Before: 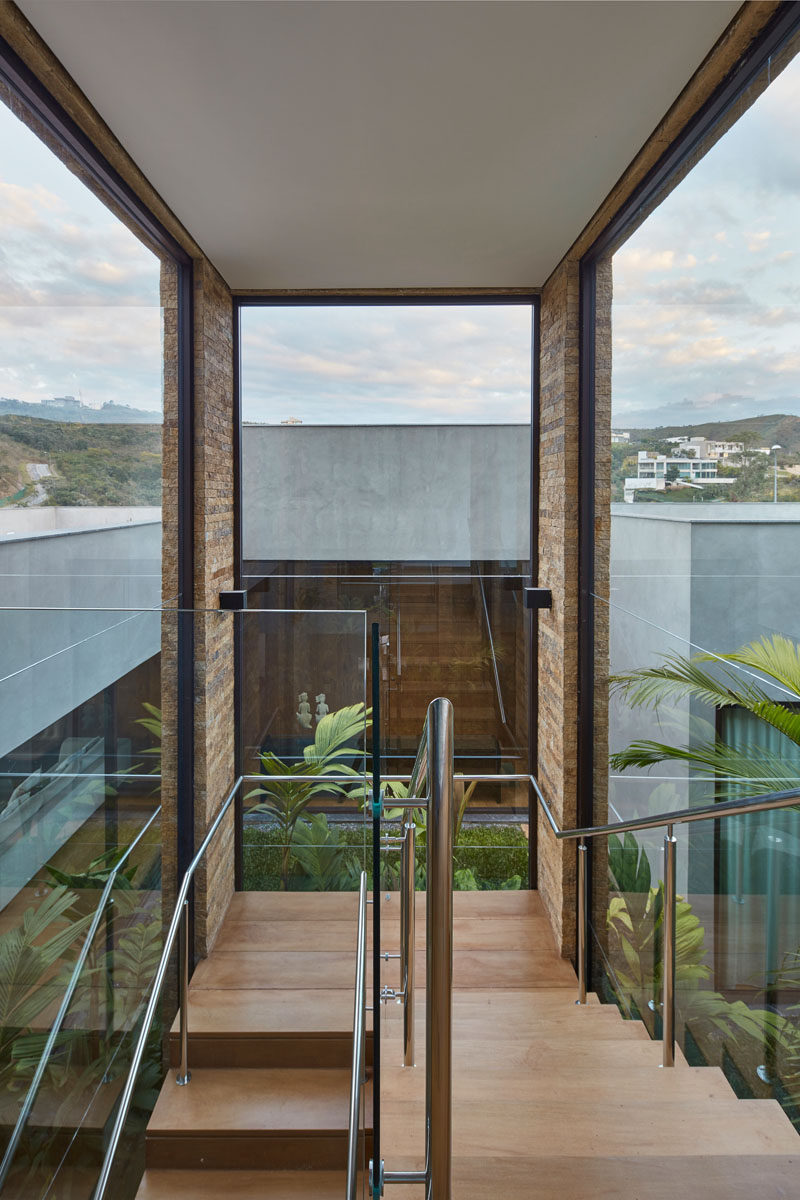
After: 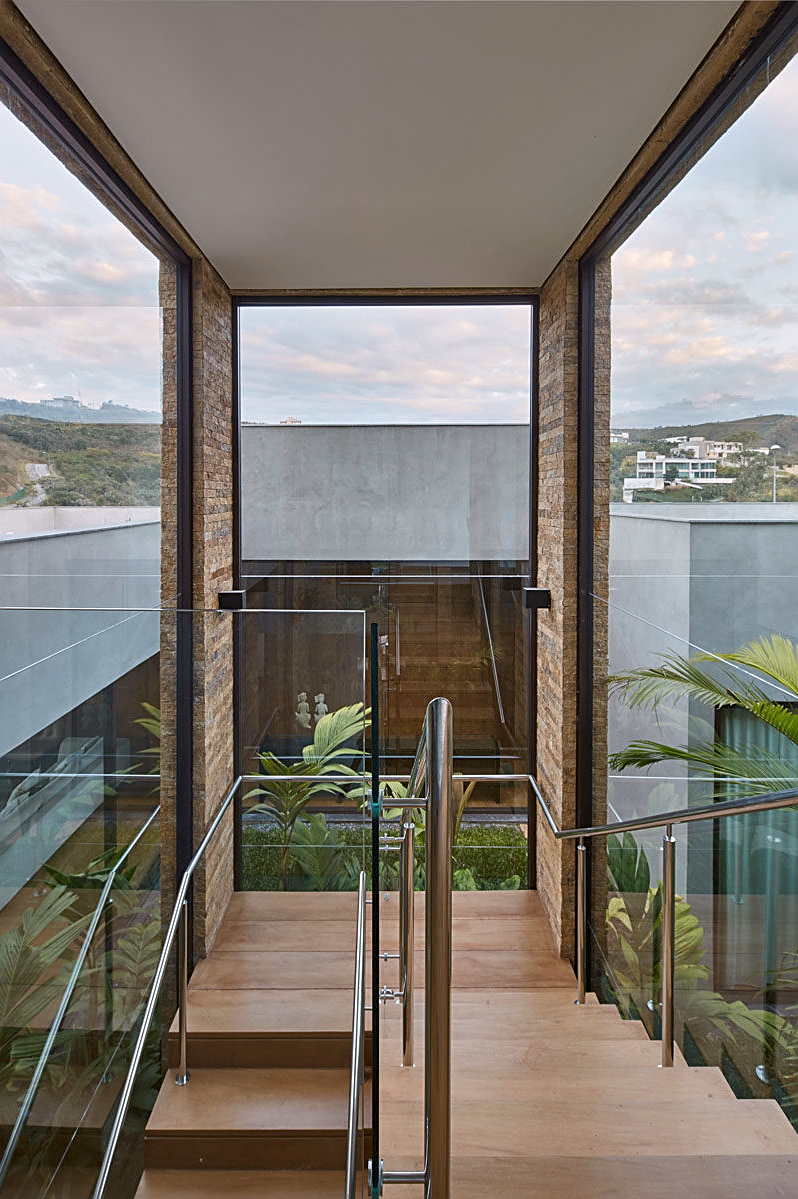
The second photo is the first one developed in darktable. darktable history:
sharpen: on, module defaults
crop and rotate: left 0.126%
color correction: highlights a* 3.12, highlights b* -1.55, shadows a* -0.101, shadows b* 2.52, saturation 0.98
